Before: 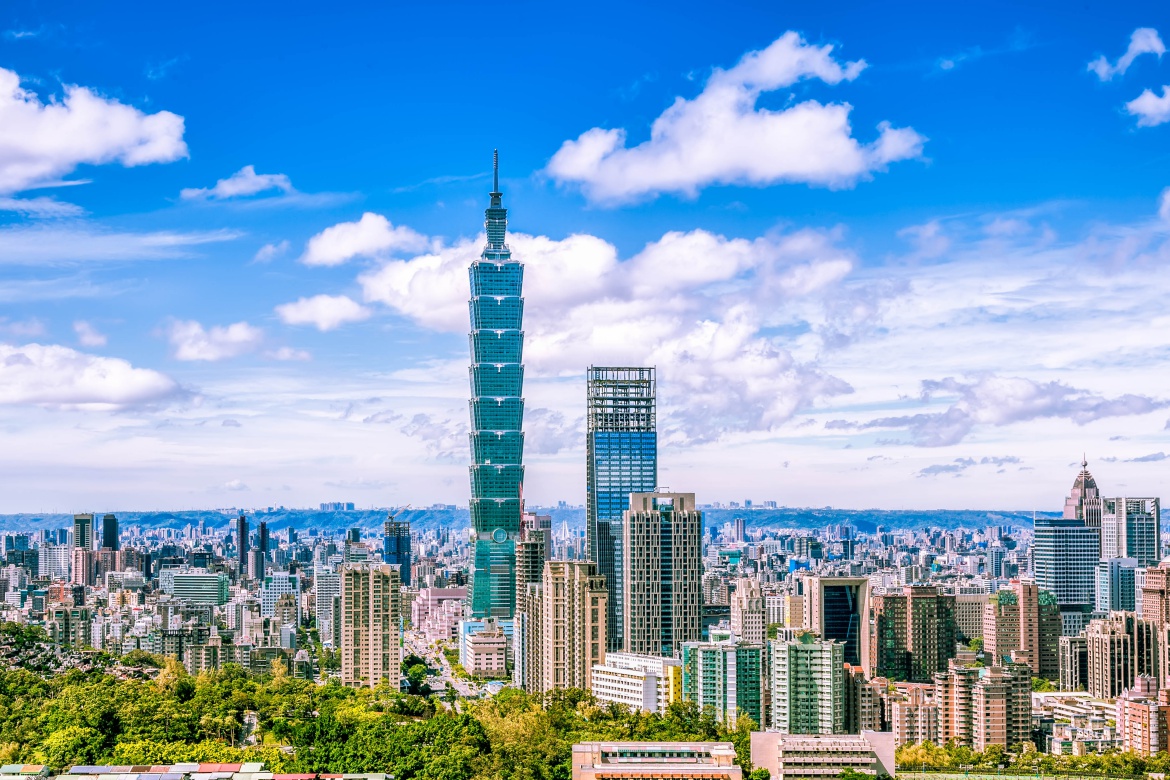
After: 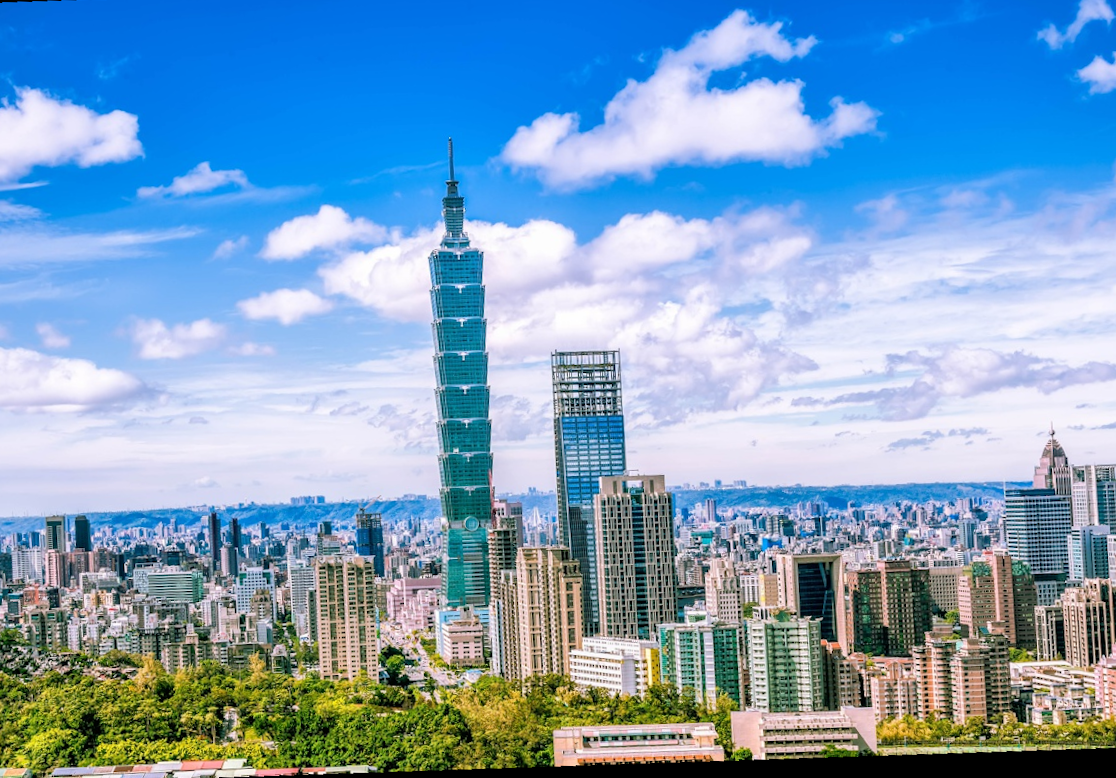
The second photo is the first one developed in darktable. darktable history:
rotate and perspective: rotation -4.2°, shear 0.006, automatic cropping off
crop and rotate: angle -1.96°, left 3.097%, top 4.154%, right 1.586%, bottom 0.529%
